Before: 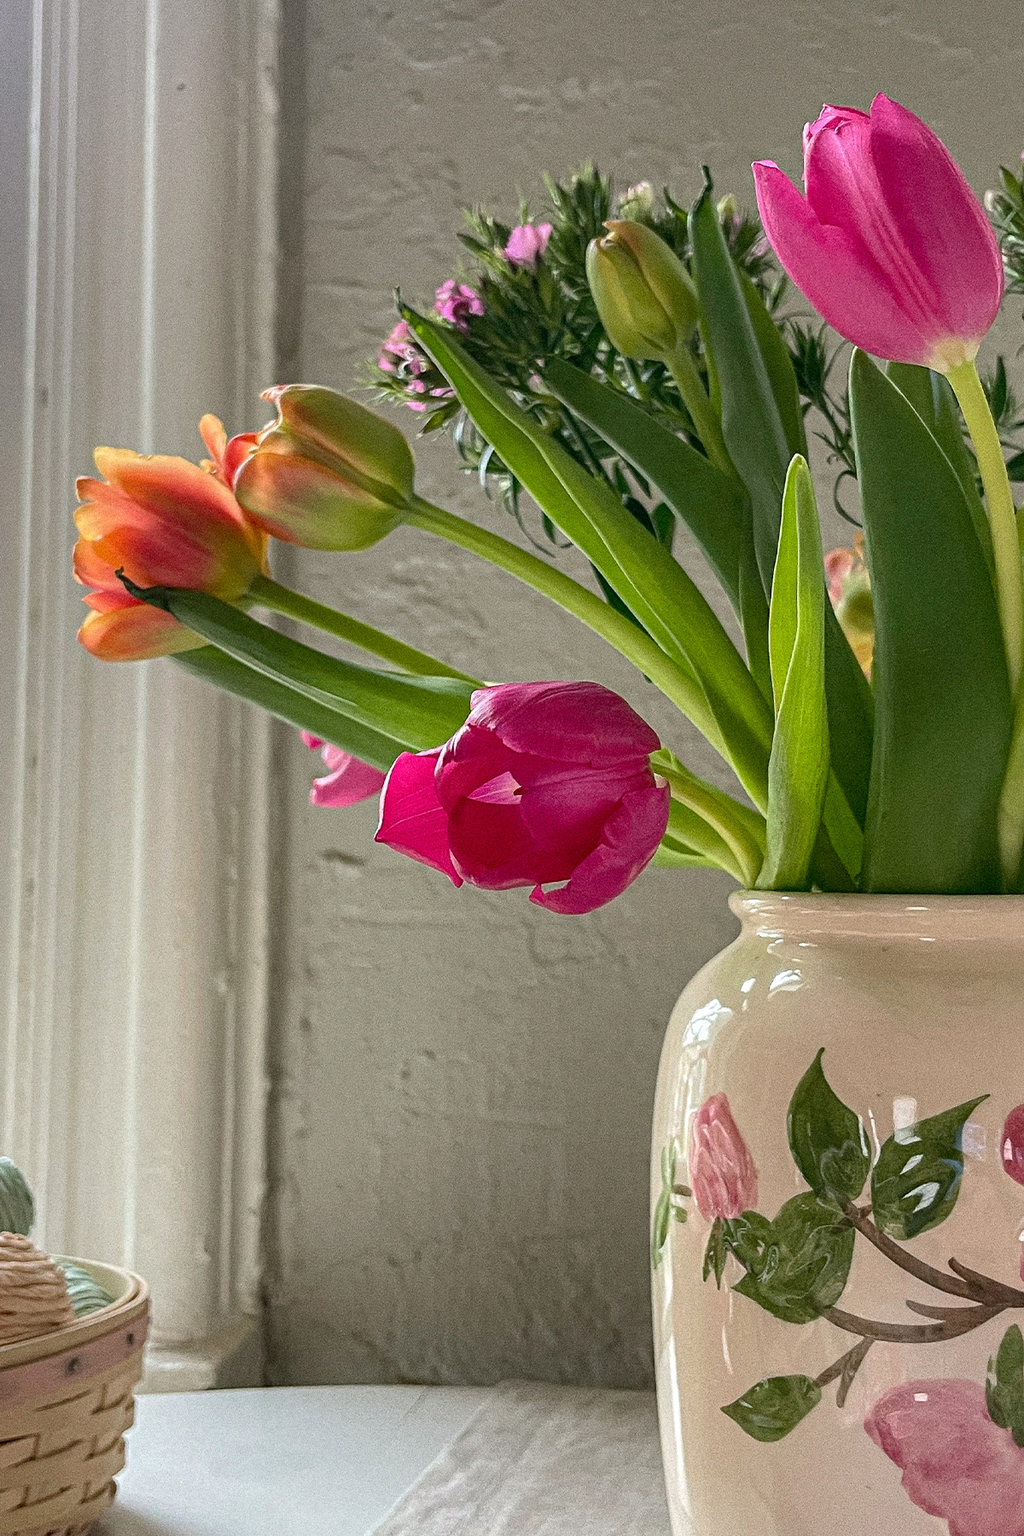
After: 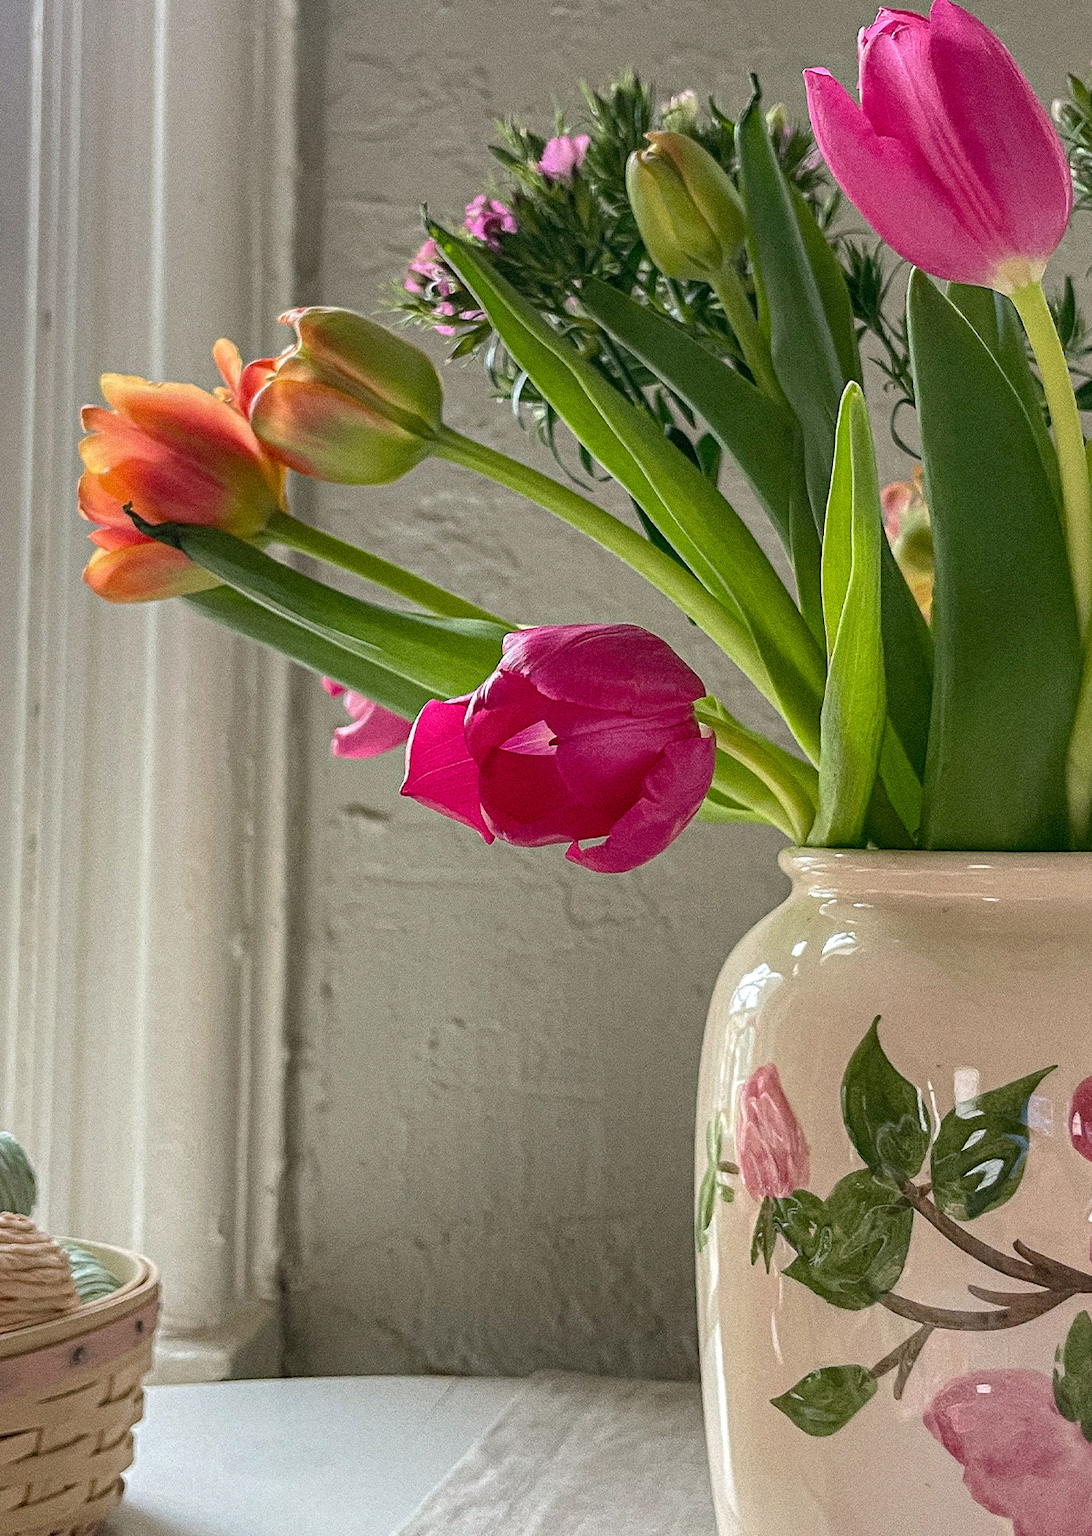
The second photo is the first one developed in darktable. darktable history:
crop and rotate: top 6.357%
